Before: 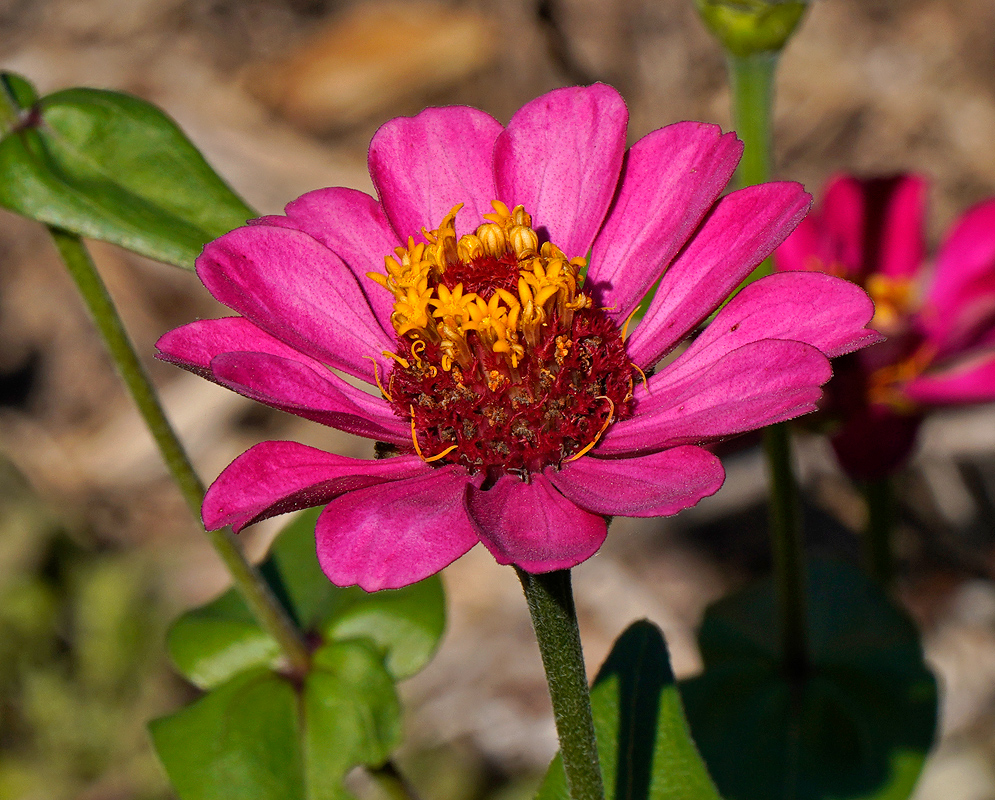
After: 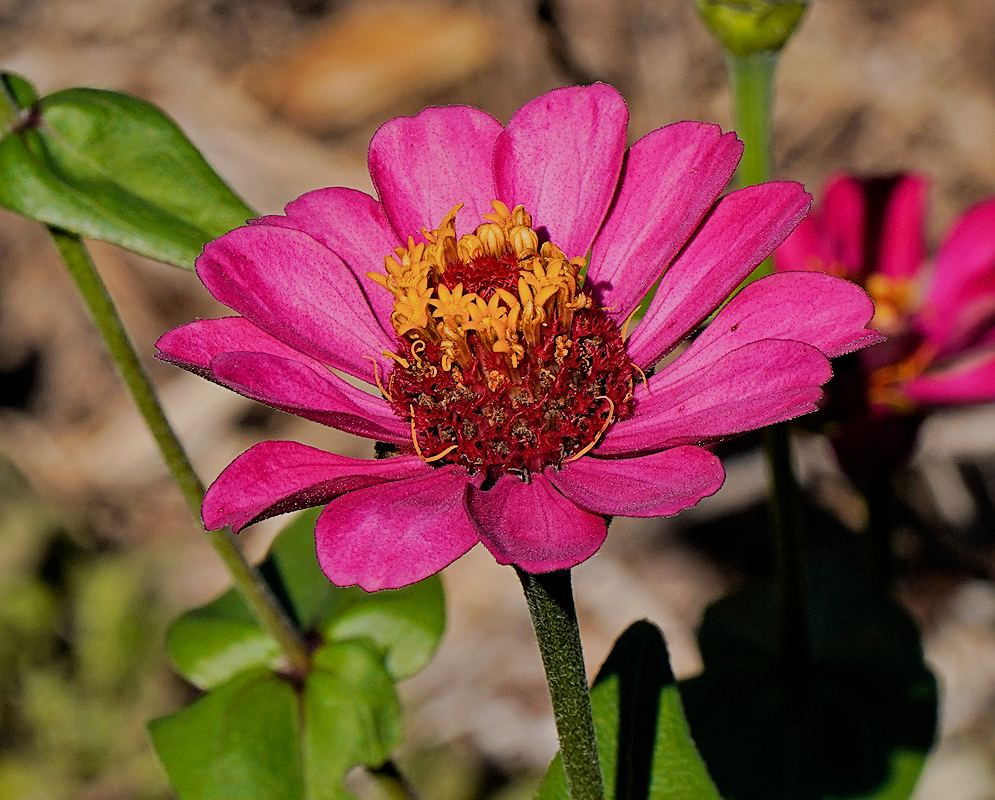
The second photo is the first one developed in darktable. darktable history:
filmic rgb: black relative exposure -6.98 EV, white relative exposure 5.63 EV, hardness 2.86
exposure: exposure 0.2 EV, compensate highlight preservation false
sharpen: on, module defaults
